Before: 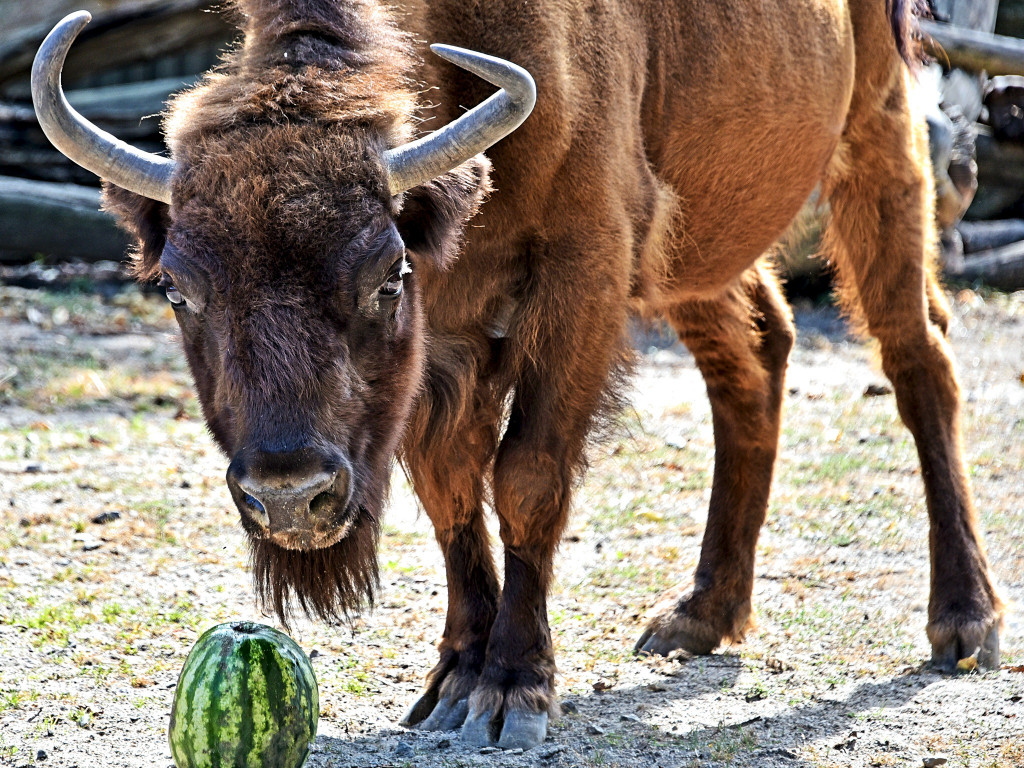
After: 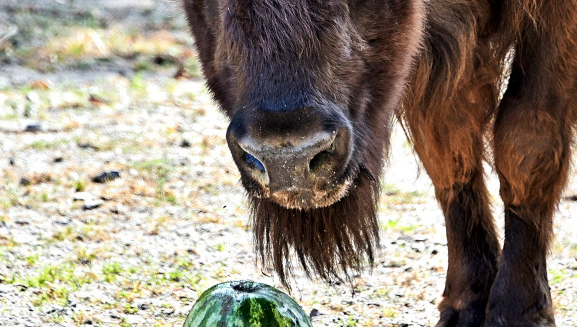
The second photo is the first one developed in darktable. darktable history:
tone equalizer: on, module defaults
crop: top 44.483%, right 43.593%, bottom 12.892%
